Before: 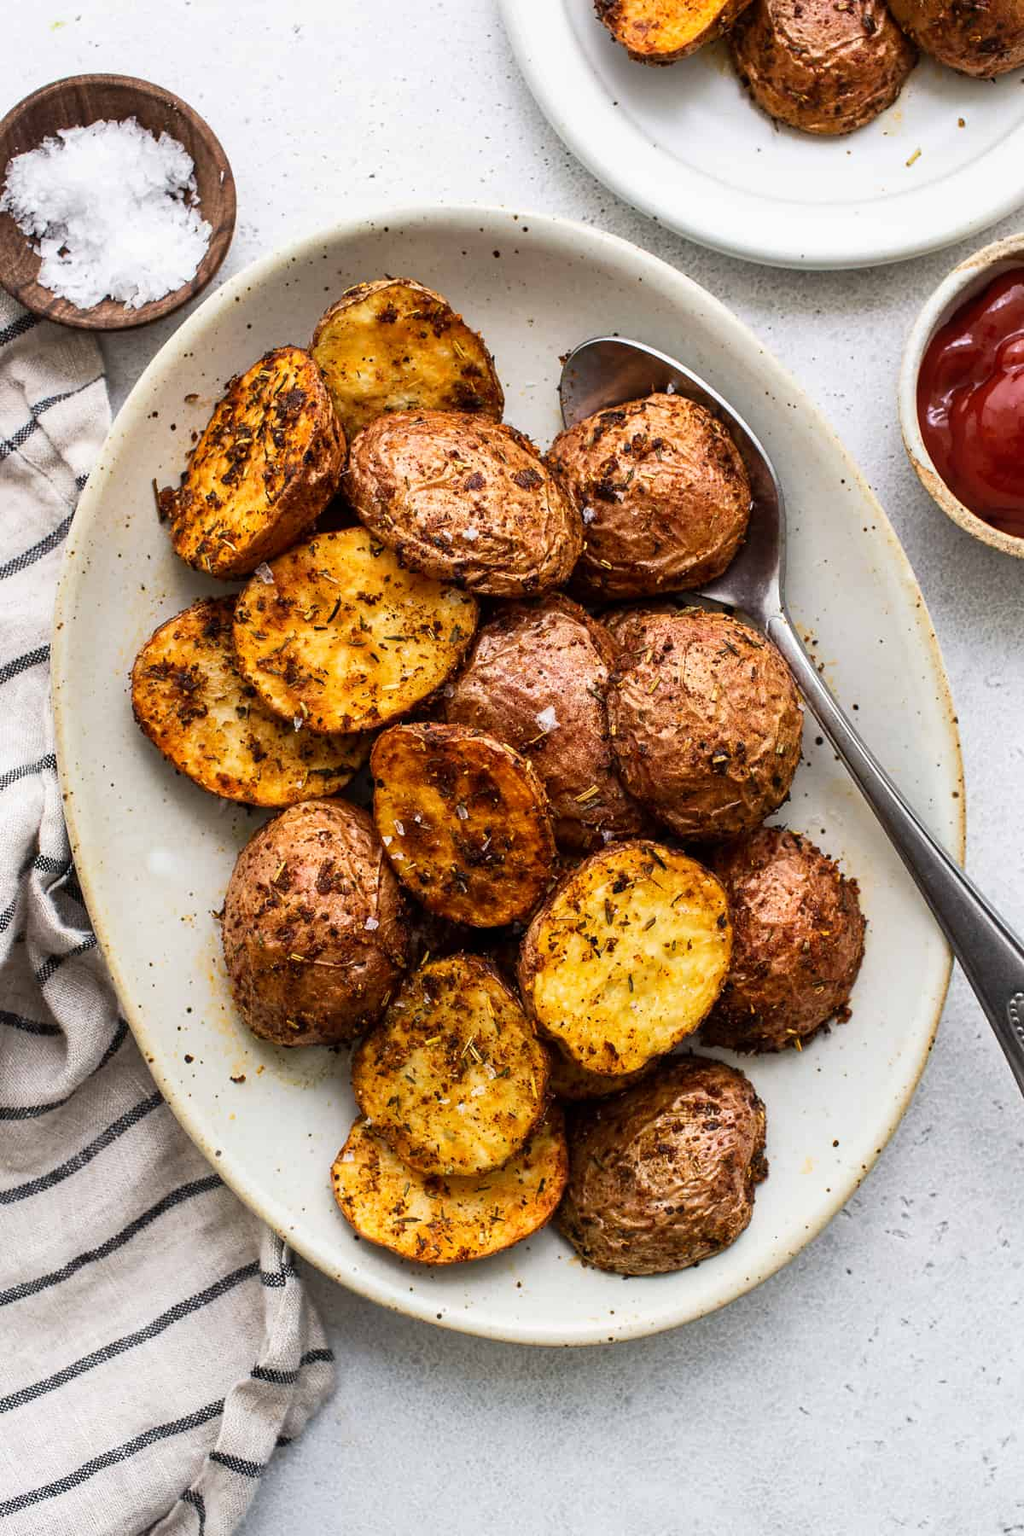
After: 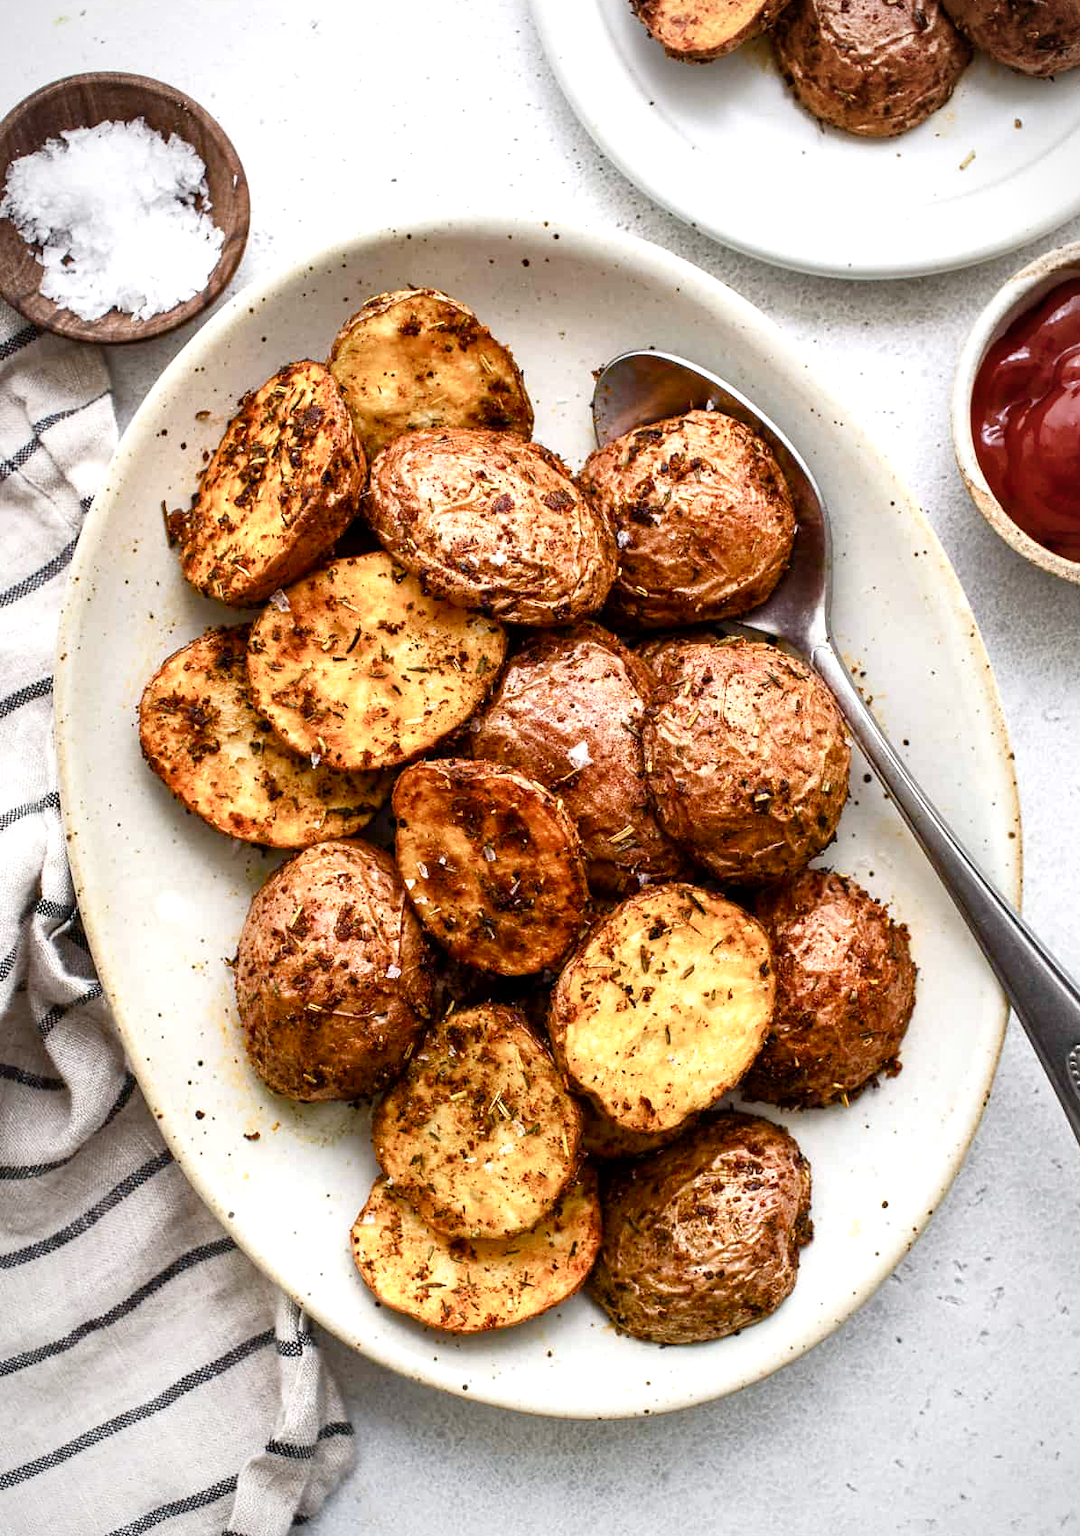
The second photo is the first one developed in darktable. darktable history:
crop: top 0.44%, right 0.257%, bottom 5.102%
exposure: black level correction 0.001, exposure 0.499 EV, compensate exposure bias true, compensate highlight preservation false
vignetting: fall-off start 72.28%, fall-off radius 109.17%, brightness -0.681, width/height ratio 0.728
color balance rgb: perceptual saturation grading › global saturation 20%, perceptual saturation grading › highlights -49.477%, perceptual saturation grading › shadows 24.083%, global vibrance 14.992%
